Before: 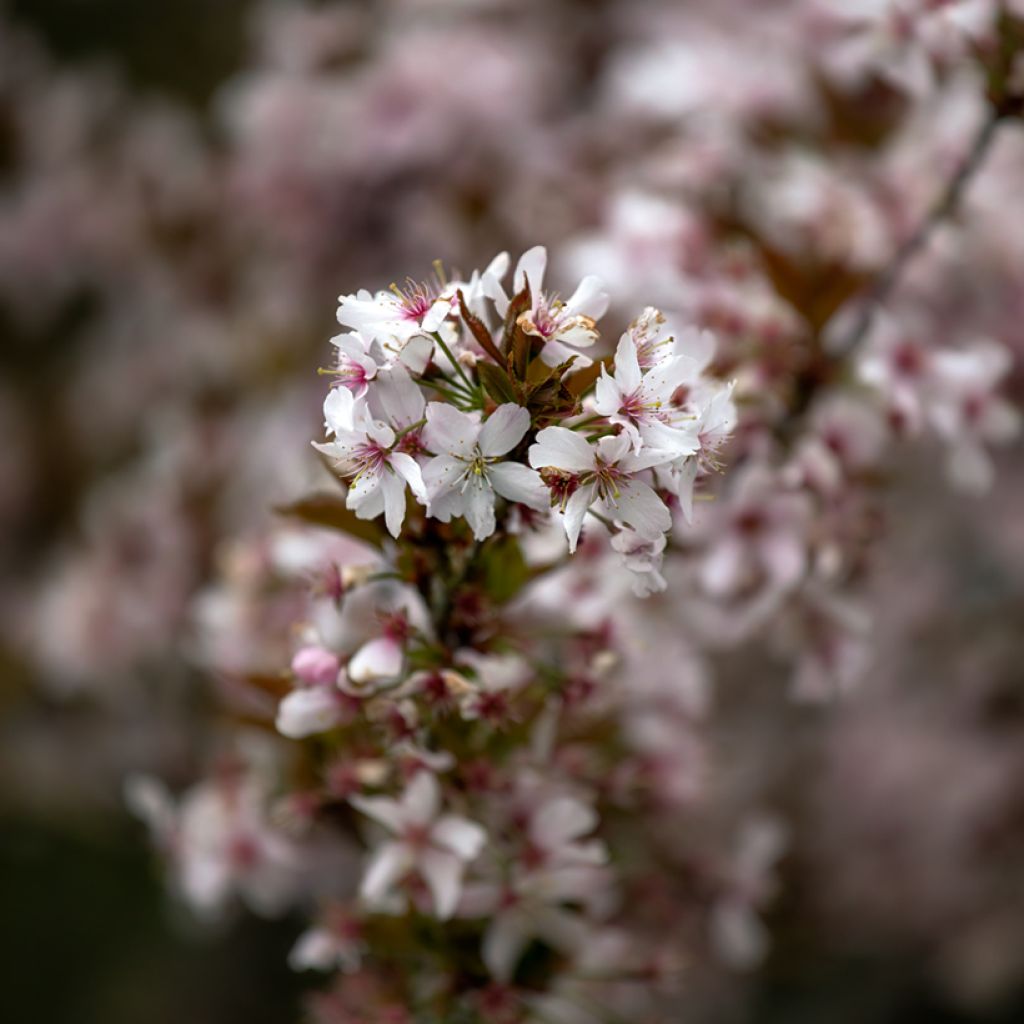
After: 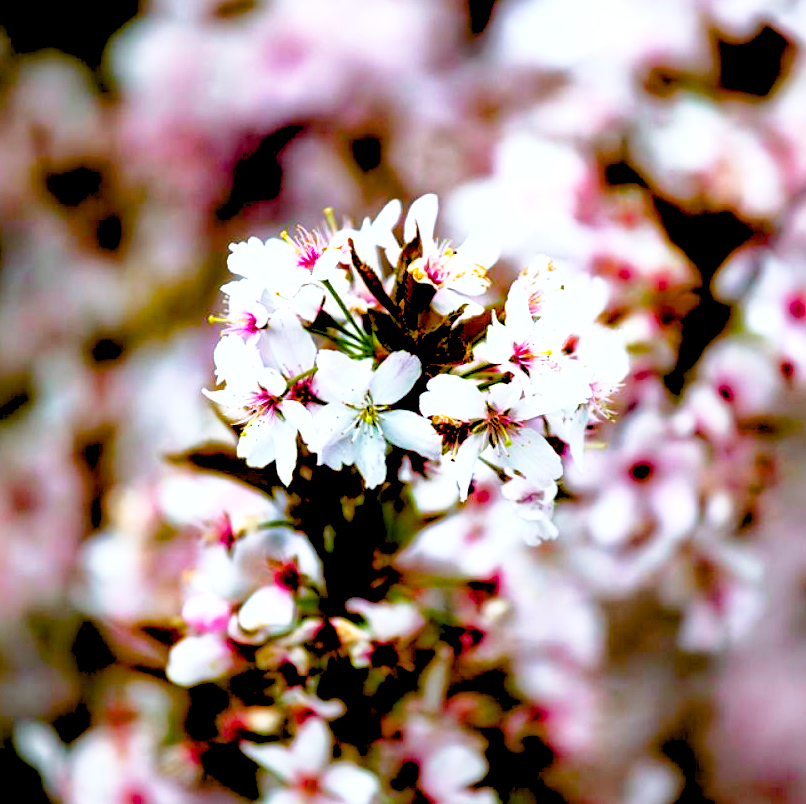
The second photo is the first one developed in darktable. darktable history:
tone curve: curves: ch0 [(0, 0) (0.091, 0.077) (0.517, 0.574) (0.745, 0.82) (0.844, 0.908) (0.909, 0.942) (1, 0.973)]; ch1 [(0, 0) (0.437, 0.404) (0.5, 0.5) (0.534, 0.546) (0.58, 0.603) (0.616, 0.649) (1, 1)]; ch2 [(0, 0) (0.442, 0.415) (0.5, 0.5) (0.535, 0.547) (0.585, 0.62) (1, 1)], preserve colors none
exposure: black level correction 0.032, exposure 0.331 EV, compensate highlight preservation false
crop and rotate: left 10.733%, top 5.12%, right 10.471%, bottom 16.339%
shadows and highlights: on, module defaults
contrast brightness saturation: contrast 0.199, brightness 0.141, saturation 0.141
color balance rgb: power › hue 213.02°, perceptual saturation grading › global saturation 34.662%, perceptual saturation grading › highlights -25.623%, perceptual saturation grading › shadows 49.913%, perceptual brilliance grading › global brilliance 20.073%
levels: levels [0.073, 0.497, 0.972]
color calibration: illuminant F (fluorescent), F source F9 (Cool White Deluxe 4150 K) – high CRI, x 0.375, y 0.373, temperature 4158.07 K
